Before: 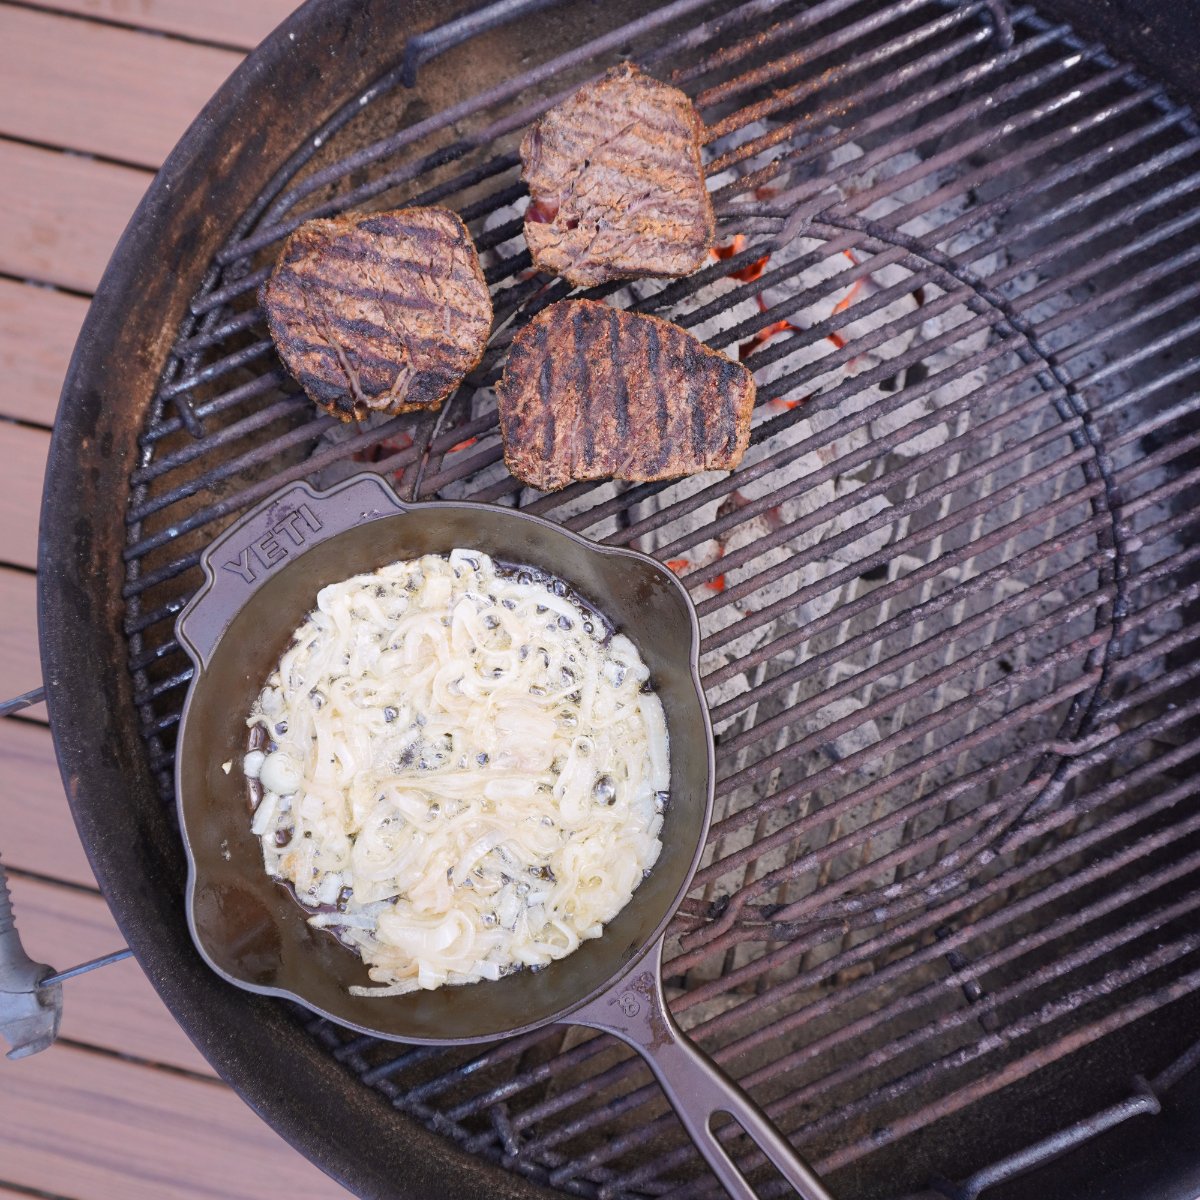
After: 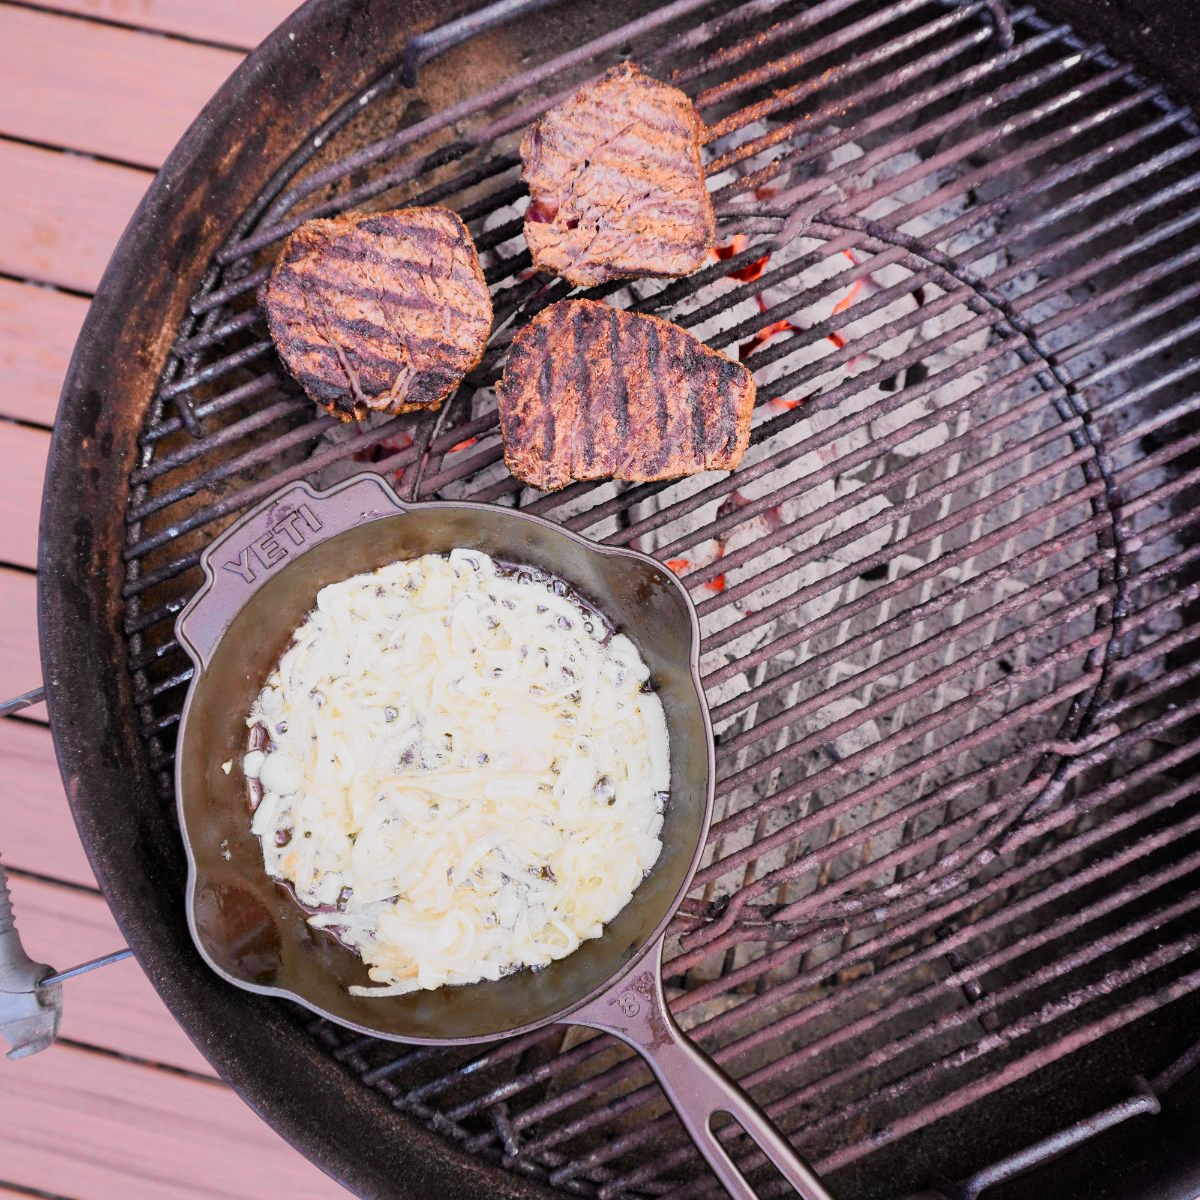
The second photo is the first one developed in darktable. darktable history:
tone curve: curves: ch0 [(0, 0) (0.131, 0.116) (0.316, 0.345) (0.501, 0.584) (0.629, 0.732) (0.812, 0.888) (1, 0.974)]; ch1 [(0, 0) (0.366, 0.367) (0.475, 0.453) (0.494, 0.497) (0.504, 0.503) (0.553, 0.584) (1, 1)]; ch2 [(0, 0) (0.333, 0.346) (0.375, 0.375) (0.424, 0.43) (0.476, 0.492) (0.502, 0.501) (0.533, 0.556) (0.566, 0.599) (0.614, 0.653) (1, 1)], color space Lab, independent channels, preserve colors none
filmic rgb: middle gray luminance 18.42%, black relative exposure -11.25 EV, white relative exposure 3.75 EV, threshold 6 EV, target black luminance 0%, hardness 5.87, latitude 57.4%, contrast 0.963, shadows ↔ highlights balance 49.98%, add noise in highlights 0, preserve chrominance luminance Y, color science v3 (2019), use custom middle-gray values true, iterations of high-quality reconstruction 0, contrast in highlights soft, enable highlight reconstruction true
